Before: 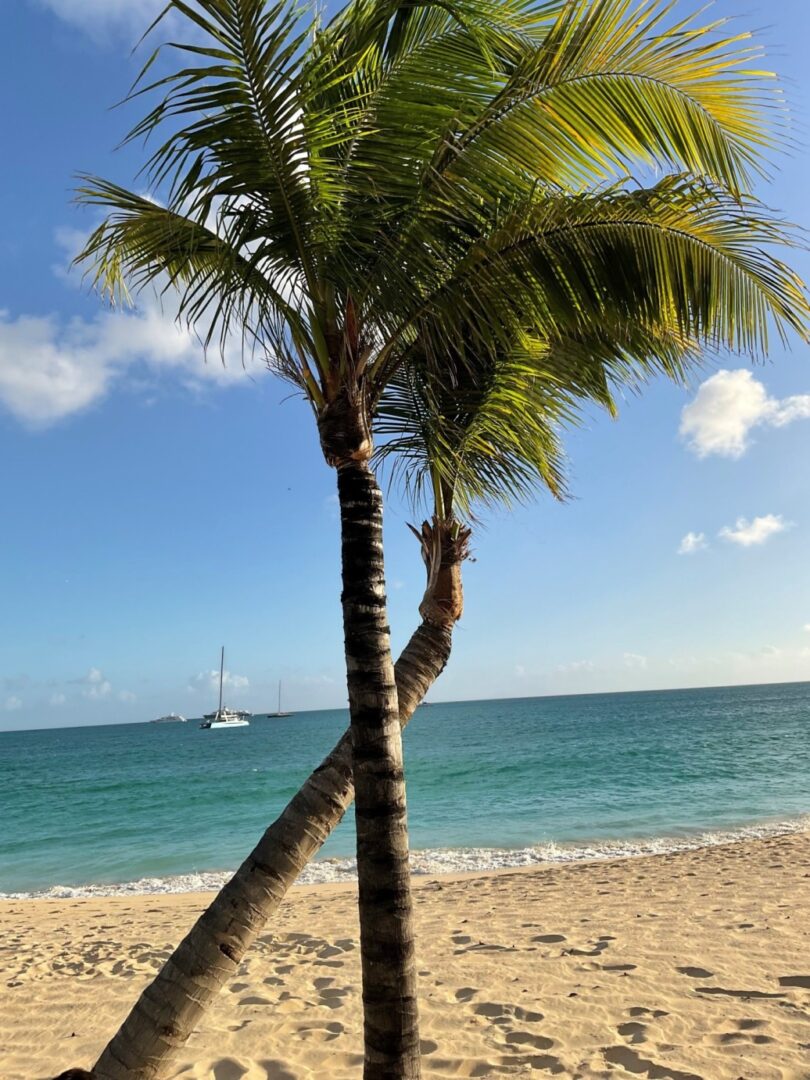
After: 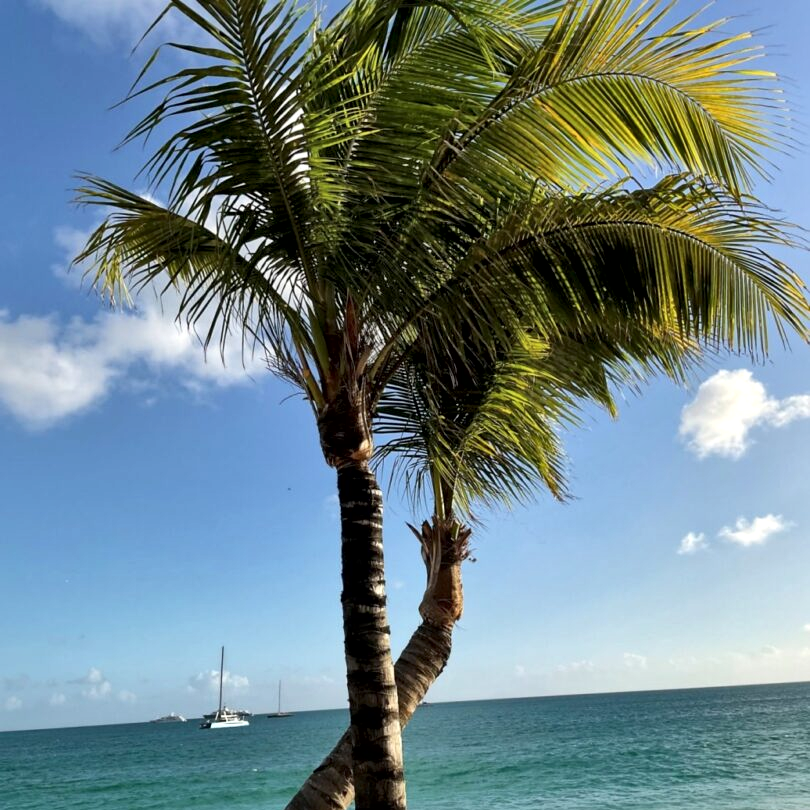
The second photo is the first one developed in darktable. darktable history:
local contrast: mode bilateral grid, contrast 25, coarseness 60, detail 151%, midtone range 0.2
crop: bottom 24.988%
color correction: highlights a* -0.182, highlights b* -0.124
